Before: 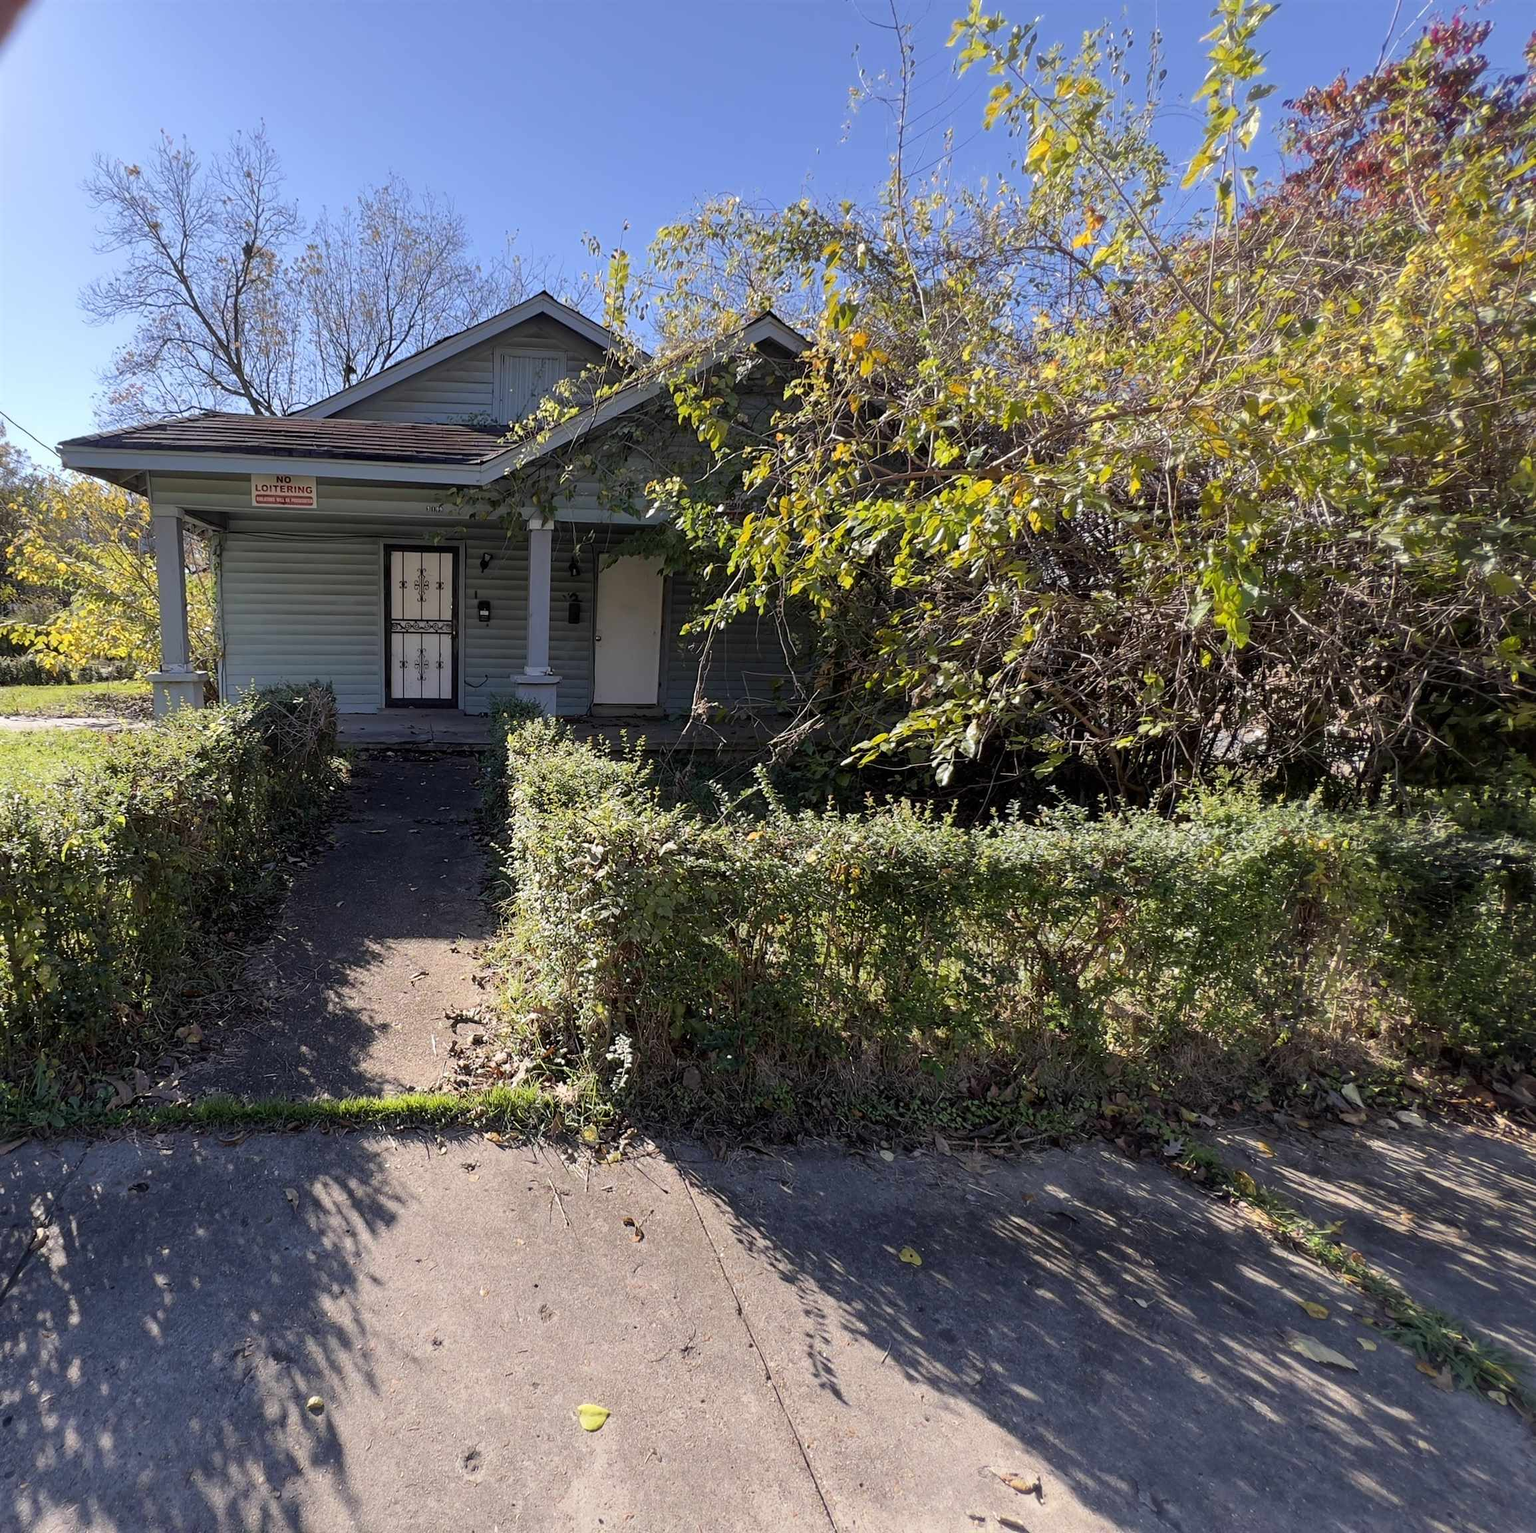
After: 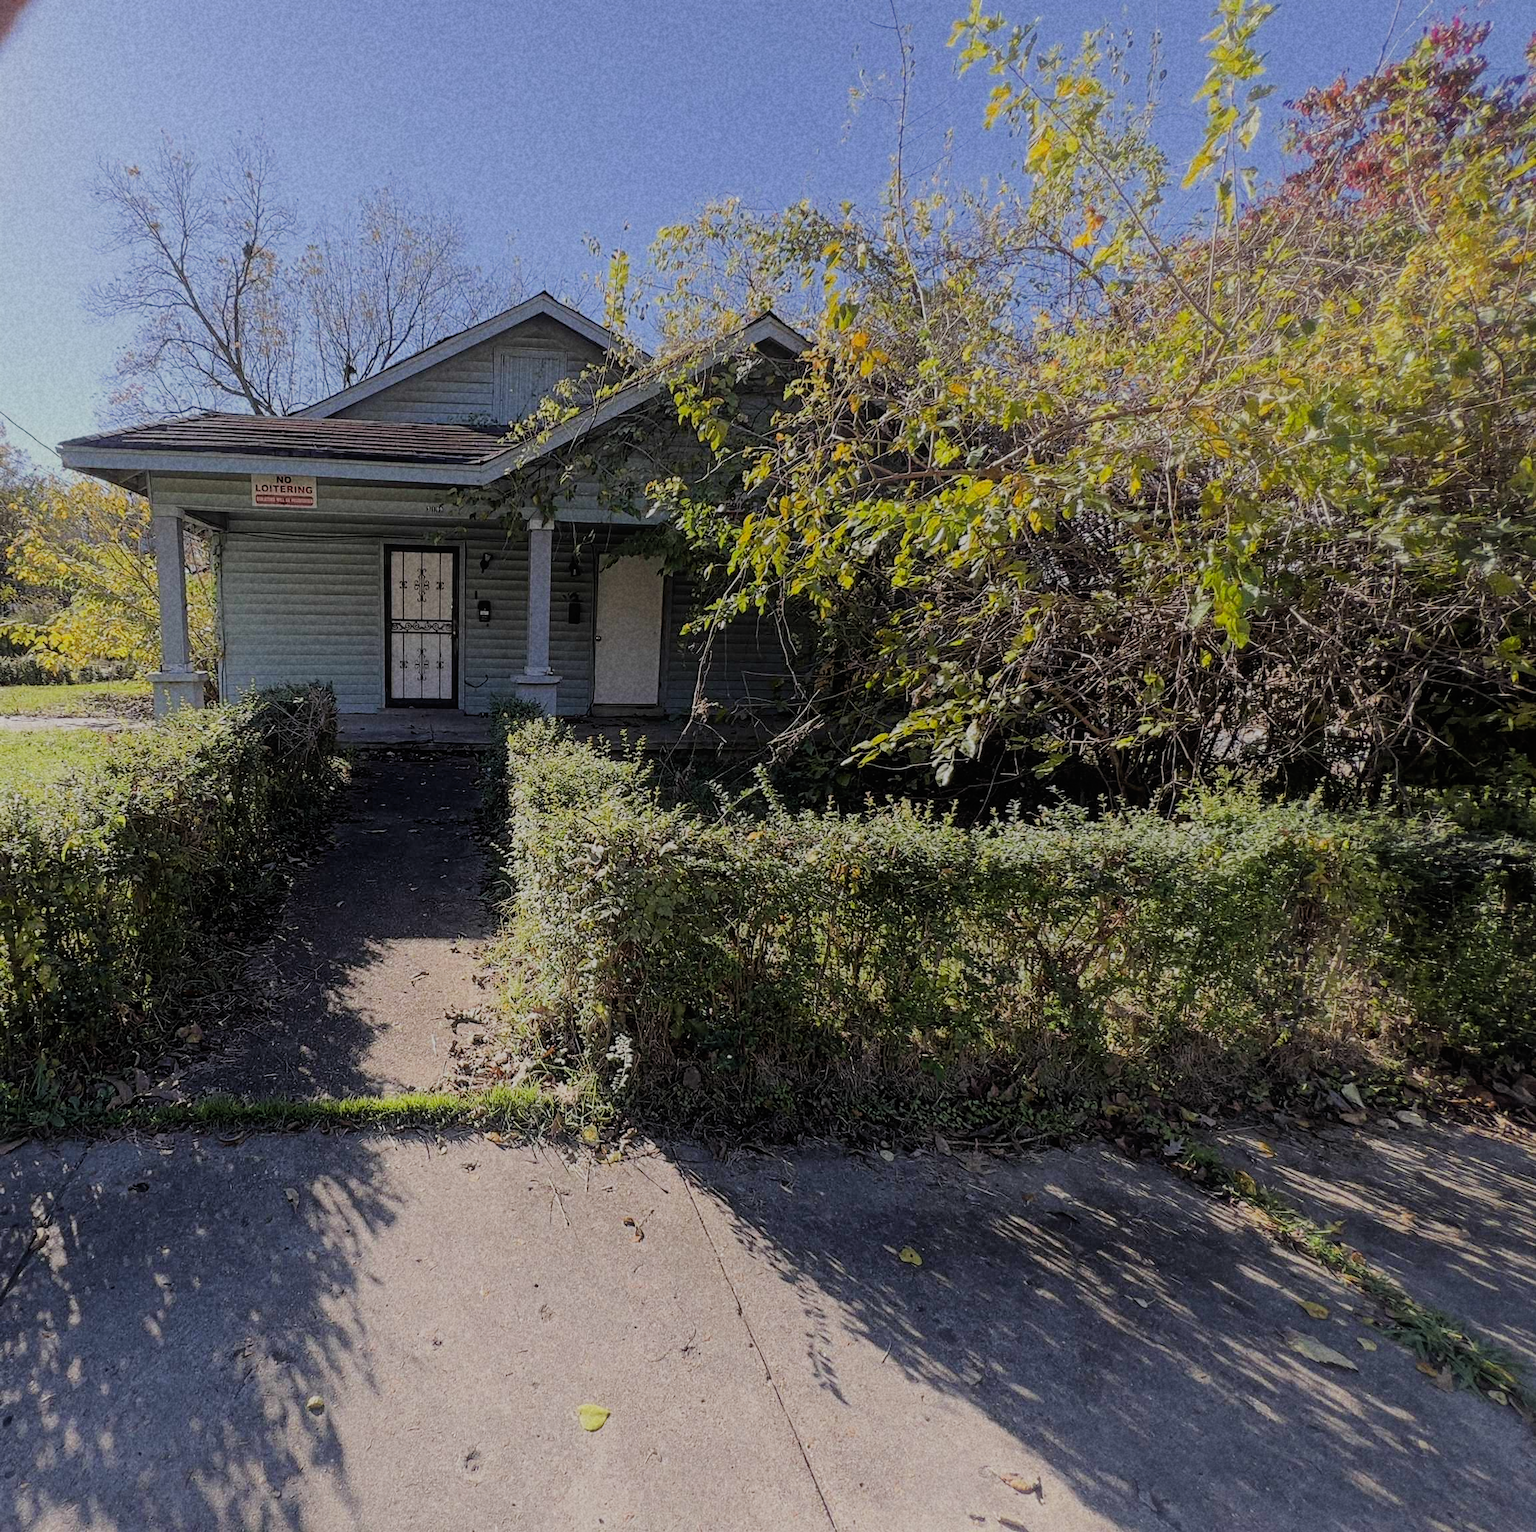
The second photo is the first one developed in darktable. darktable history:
grain: coarseness 22.88 ISO
filmic rgb: black relative exposure -6.98 EV, white relative exposure 5.63 EV, hardness 2.86
contrast equalizer: y [[0.439, 0.44, 0.442, 0.457, 0.493, 0.498], [0.5 ×6], [0.5 ×6], [0 ×6], [0 ×6]]
